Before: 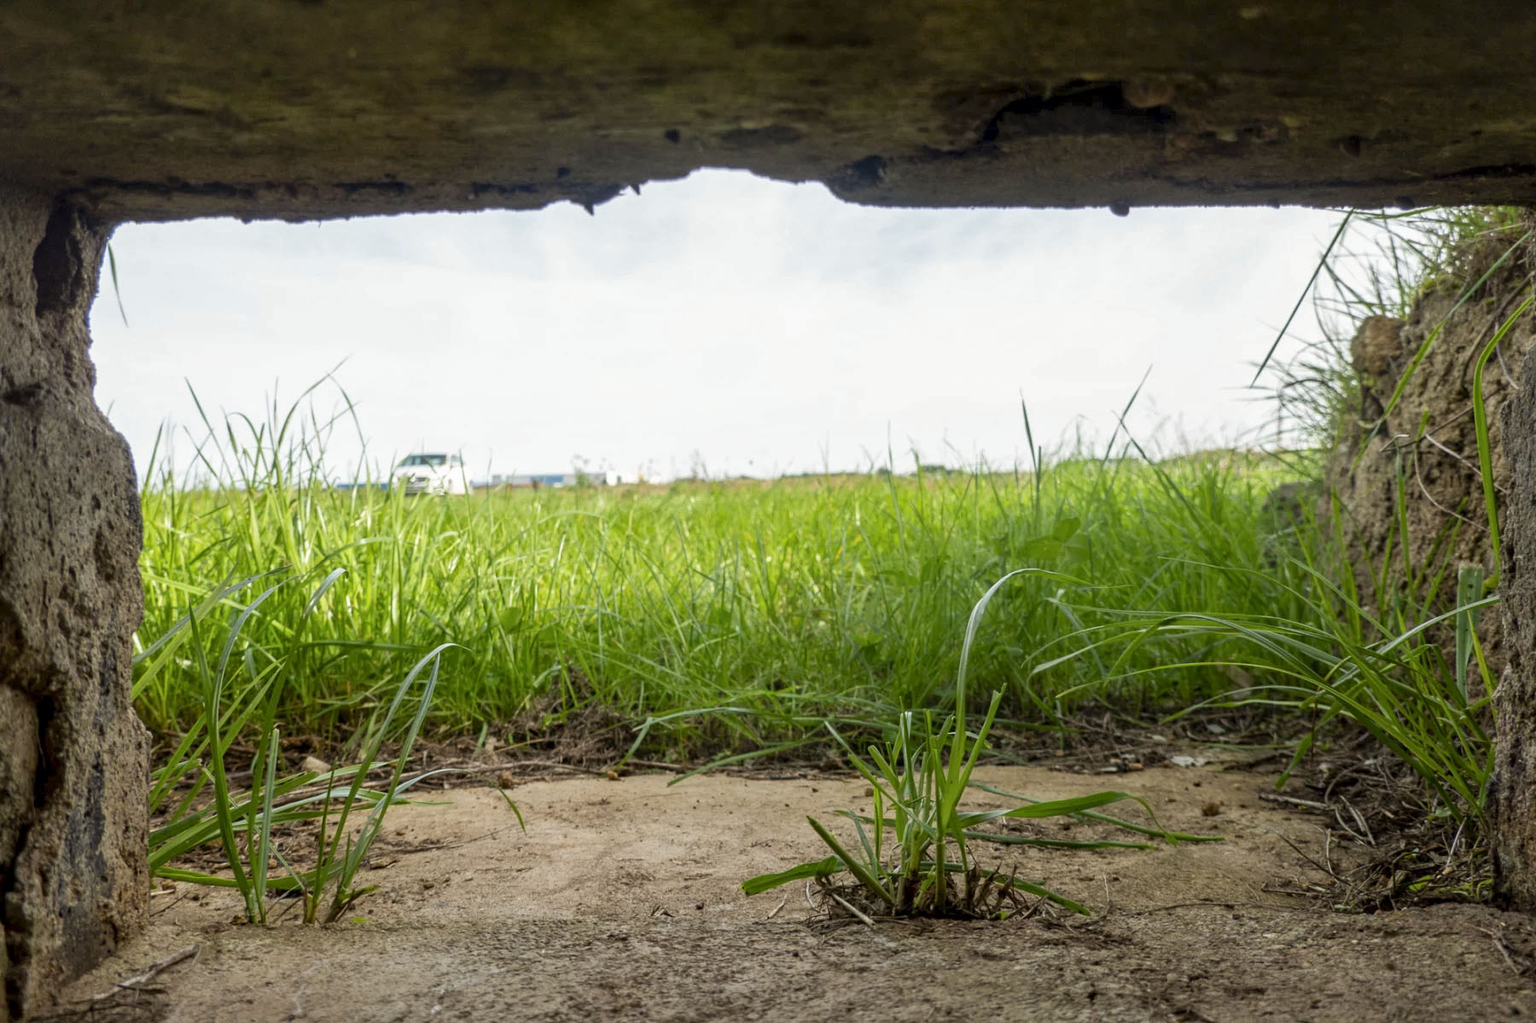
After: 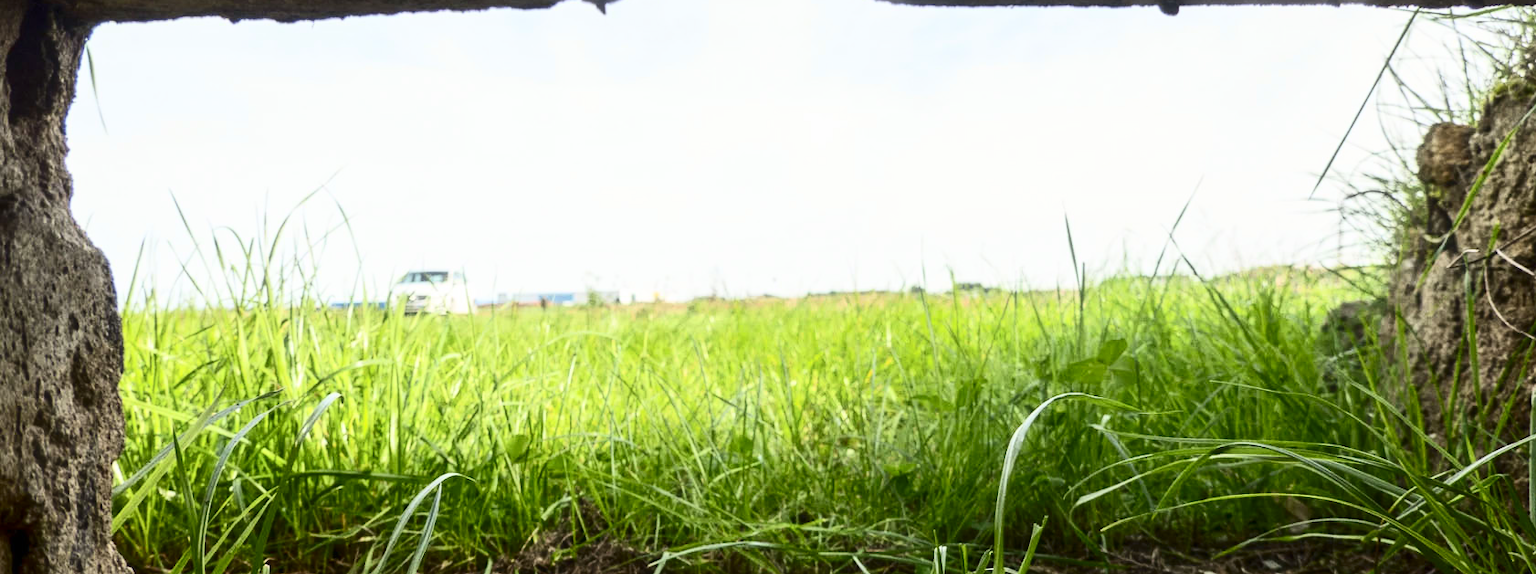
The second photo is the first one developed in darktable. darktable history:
contrast brightness saturation: contrast 0.408, brightness 0.102, saturation 0.209
haze removal: strength -0.105, compatibility mode true, adaptive false
crop: left 1.783%, top 19.727%, right 4.744%, bottom 27.805%
